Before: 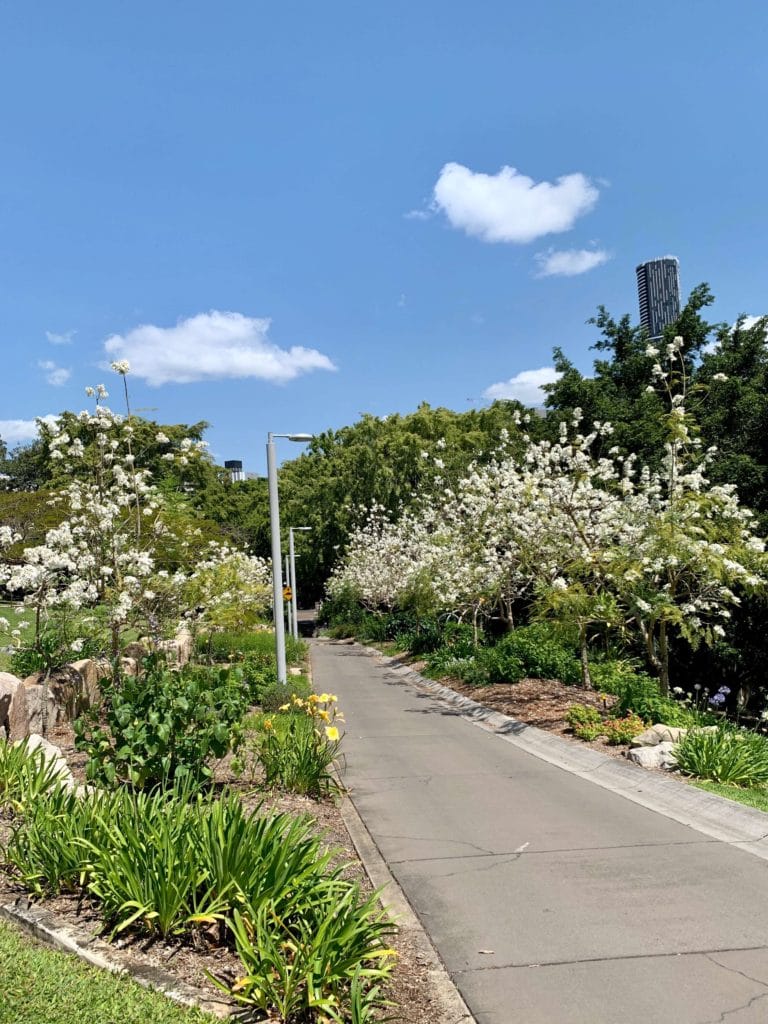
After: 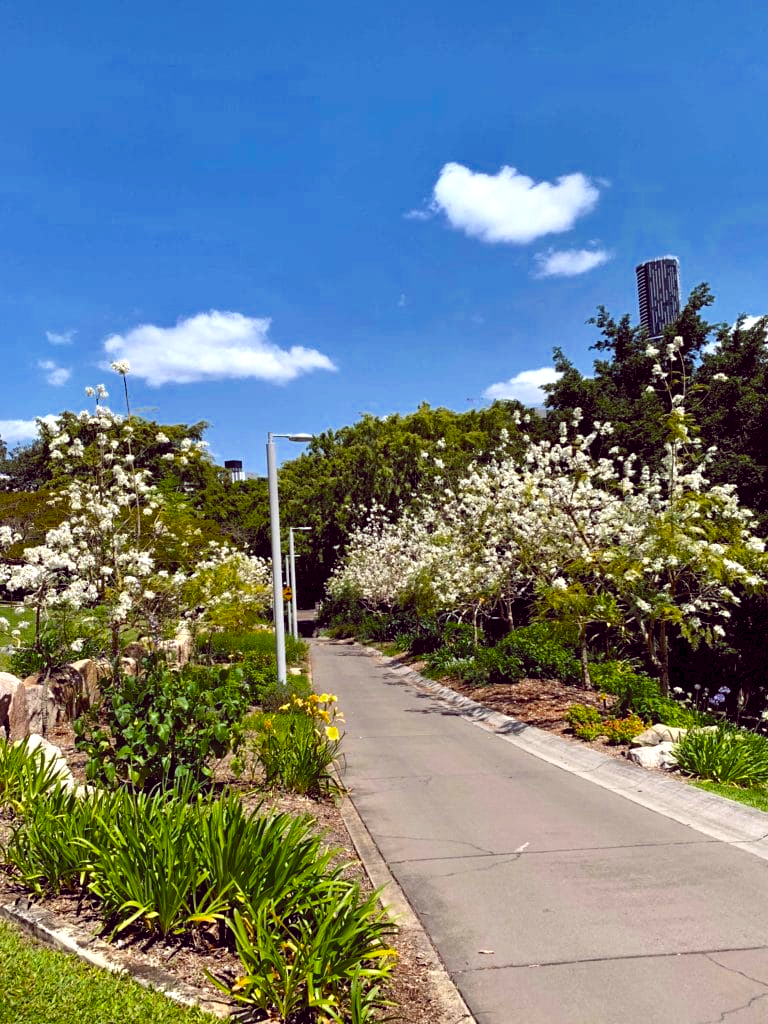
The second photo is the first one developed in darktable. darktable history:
color balance rgb: global offset › chroma 0.285%, global offset › hue 320.03°, perceptual saturation grading › global saturation 30.082%, global vibrance 9.161%, contrast 15.085%, saturation formula JzAzBz (2021)
